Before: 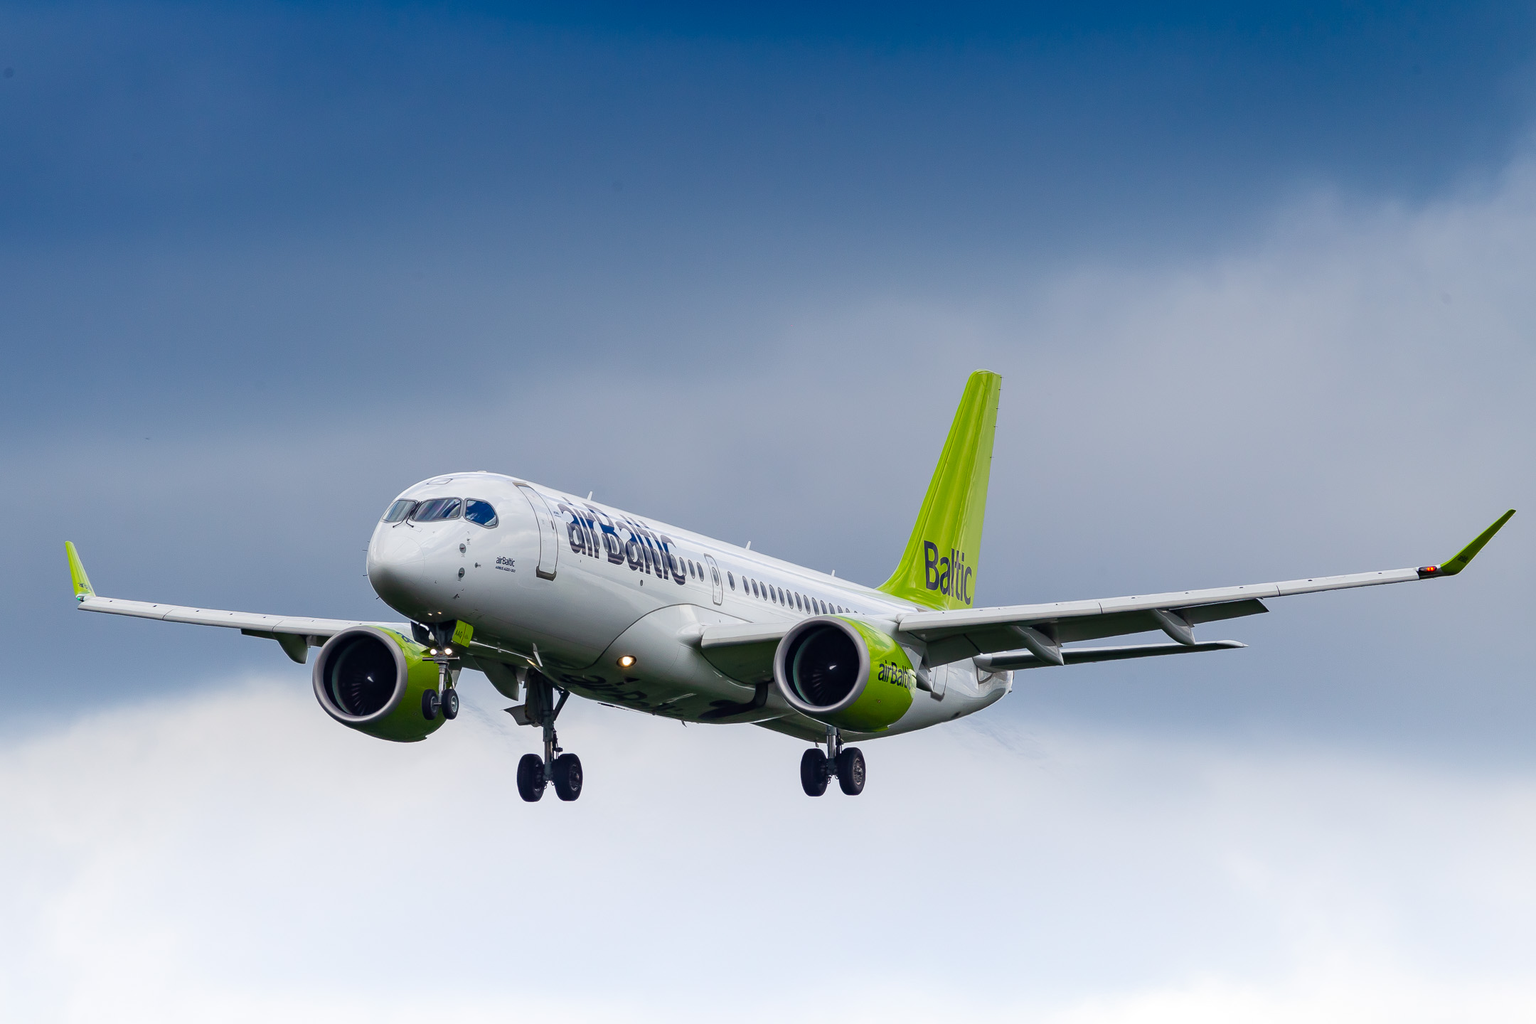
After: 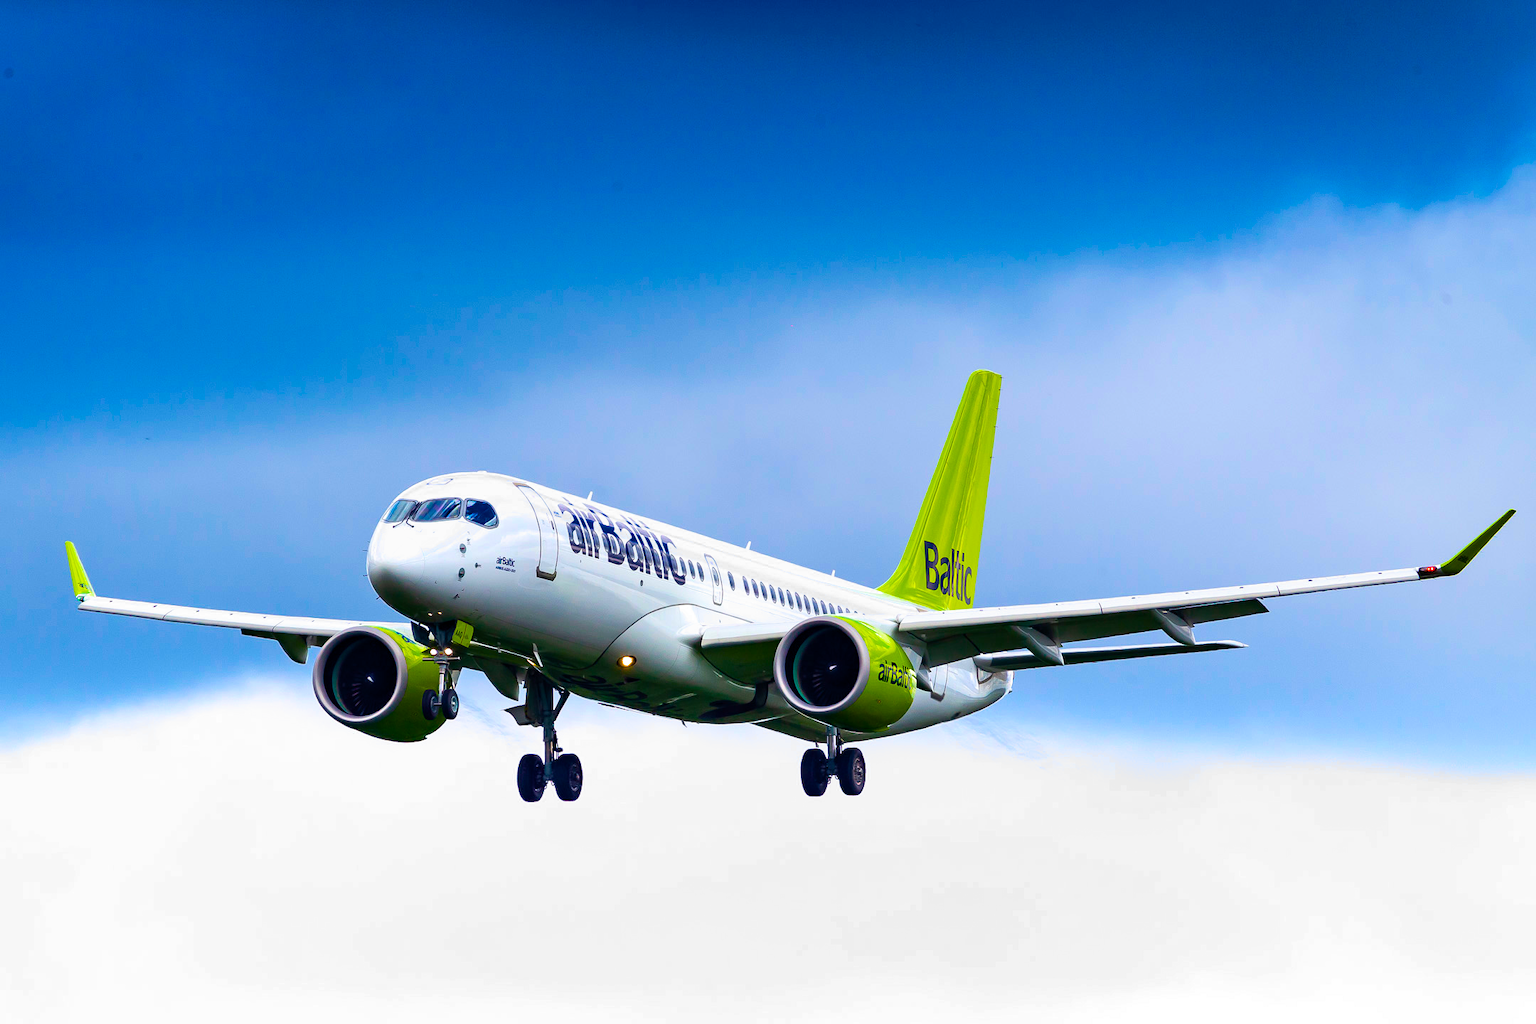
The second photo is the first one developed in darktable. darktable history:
exposure: black level correction 0, exposure 0.953 EV, compensate exposure bias true, compensate highlight preservation false
filmic rgb: black relative exposure -15 EV, white relative exposure 3 EV, threshold 6 EV, target black luminance 0%, hardness 9.27, latitude 99%, contrast 0.912, shadows ↔ highlights balance 0.505%, add noise in highlights 0, color science v3 (2019), use custom middle-gray values true, iterations of high-quality reconstruction 0, contrast in highlights soft, enable highlight reconstruction true
color balance rgb: linear chroma grading › shadows -40%, linear chroma grading › highlights 40%, linear chroma grading › global chroma 45%, linear chroma grading › mid-tones -30%, perceptual saturation grading › global saturation 55%, perceptual saturation grading › highlights -50%, perceptual saturation grading › mid-tones 40%, perceptual saturation grading › shadows 30%, perceptual brilliance grading › global brilliance 20%, perceptual brilliance grading › shadows -40%, global vibrance 35%
